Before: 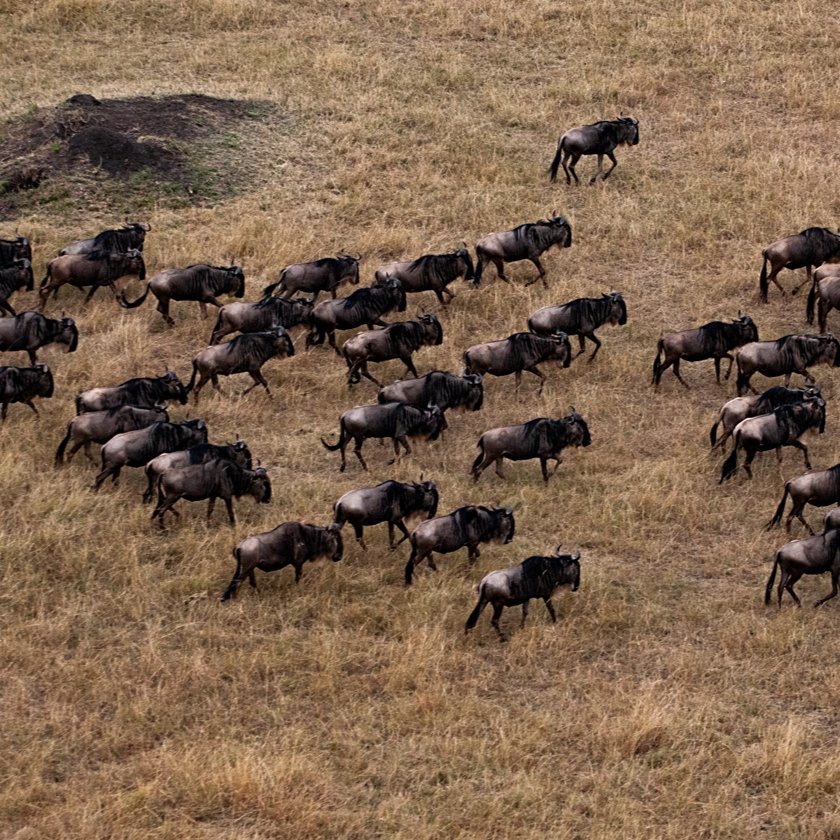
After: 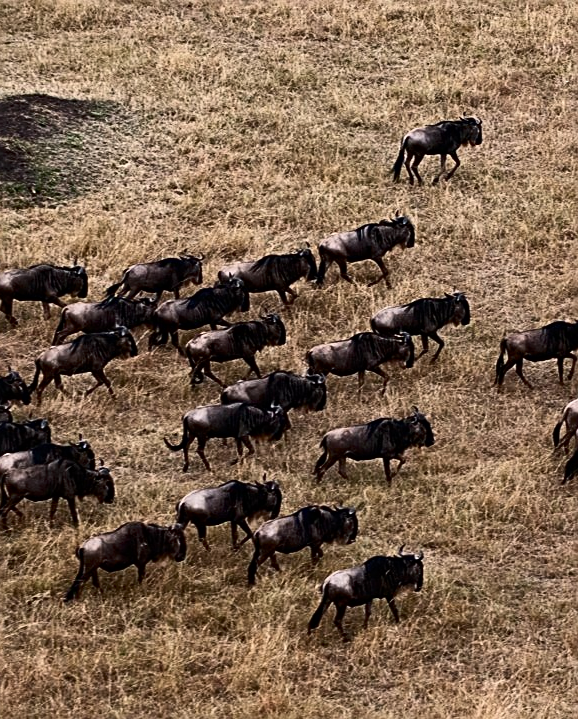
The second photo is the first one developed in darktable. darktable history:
crop: left 18.802%, right 12.33%, bottom 14.297%
contrast brightness saturation: contrast 0.281
sharpen: on, module defaults
